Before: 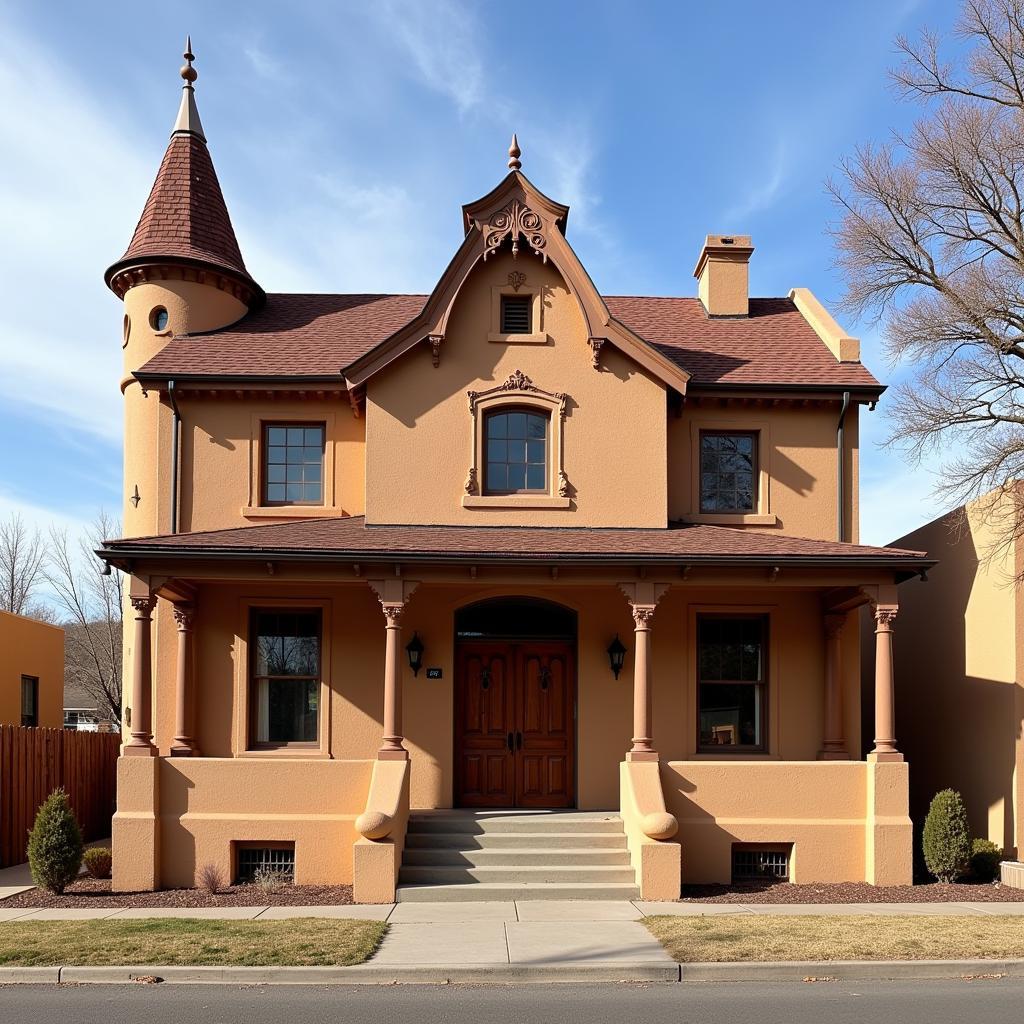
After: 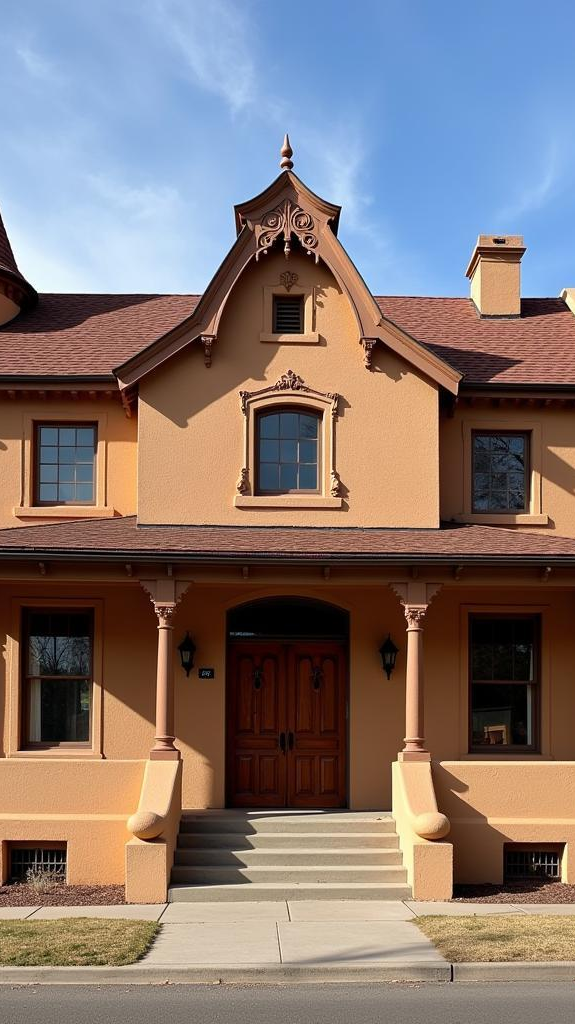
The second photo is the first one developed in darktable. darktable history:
crop and rotate: left 22.325%, right 21.469%
